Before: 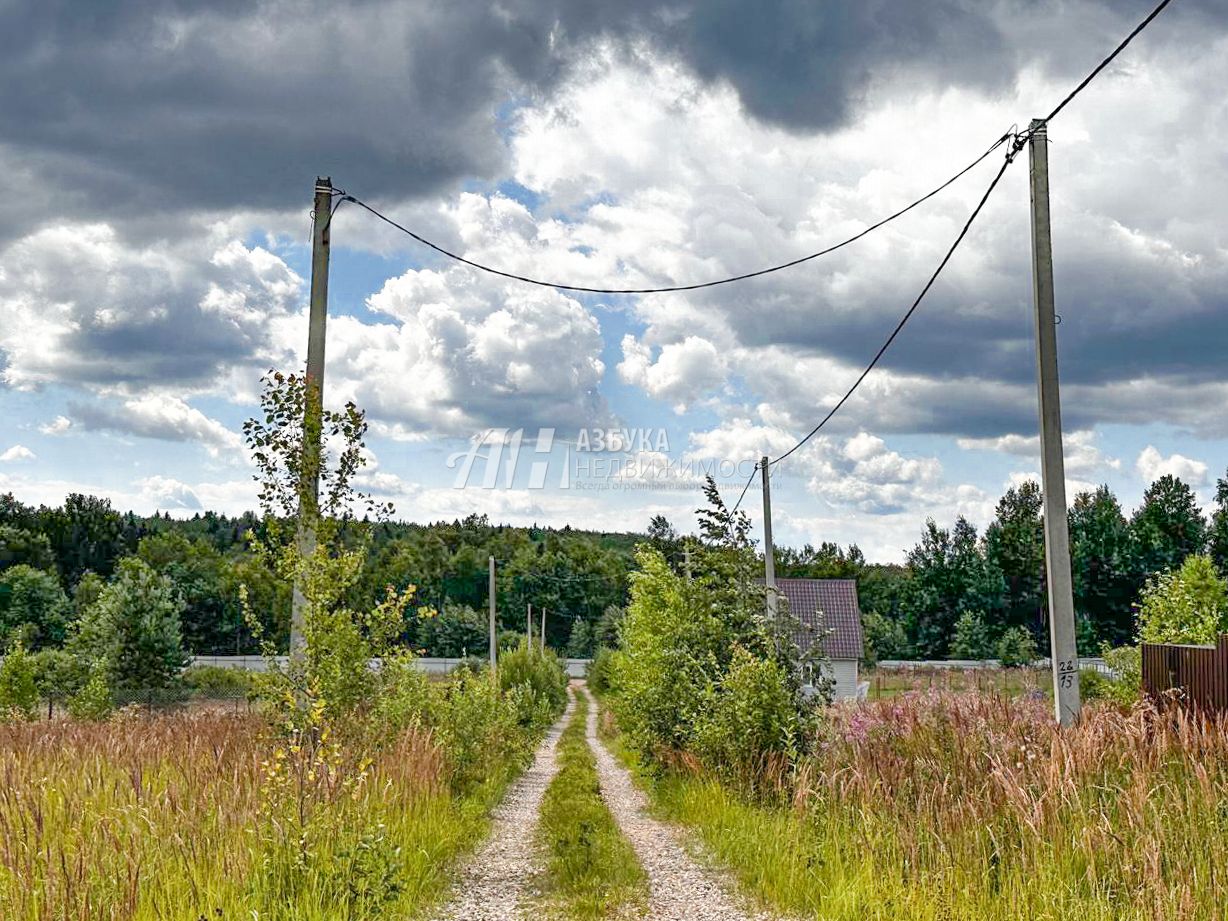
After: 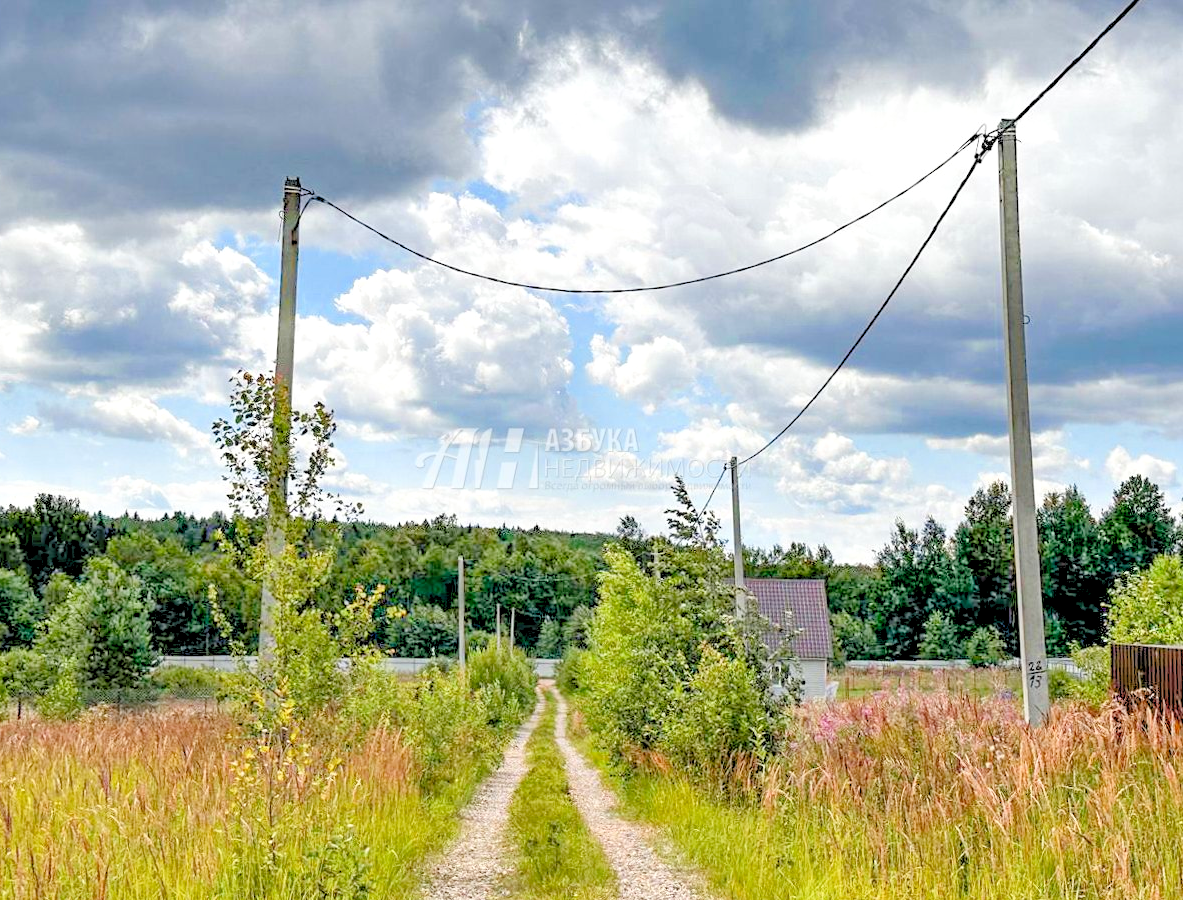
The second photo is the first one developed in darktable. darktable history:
crop and rotate: left 2.536%, right 1.107%, bottom 2.246%
levels: levels [0.072, 0.414, 0.976]
